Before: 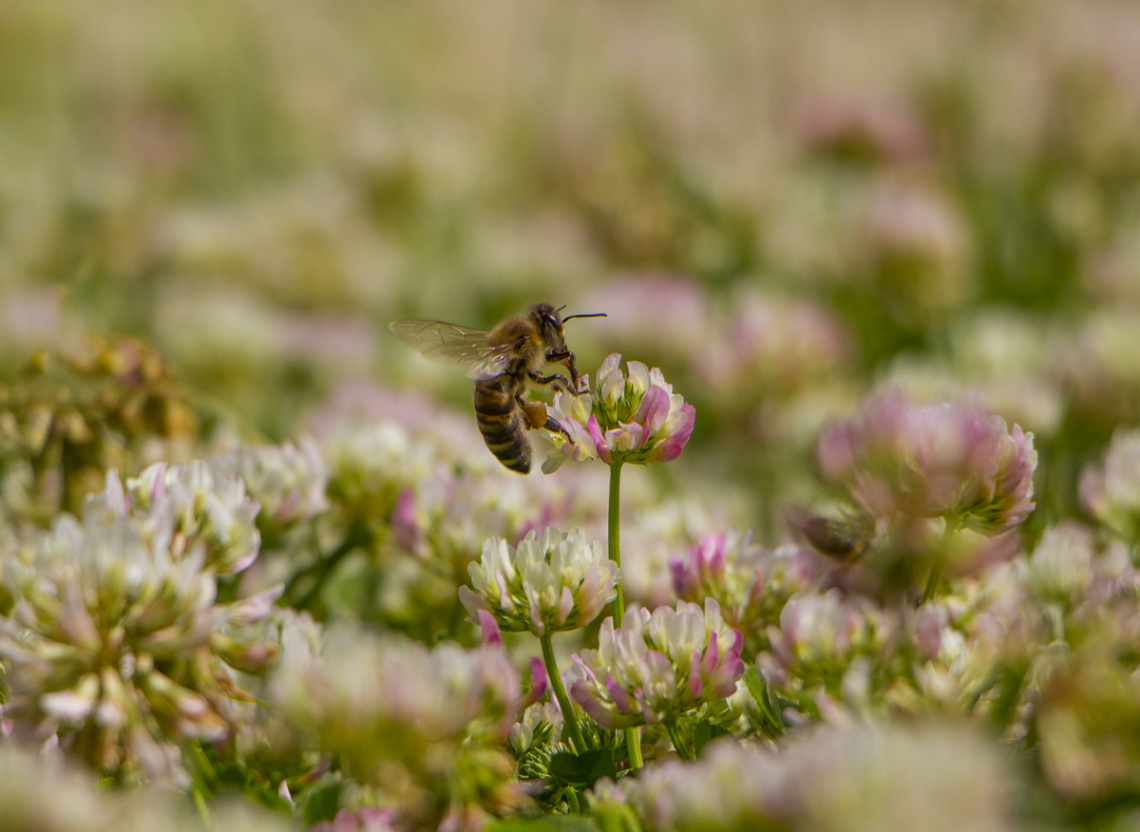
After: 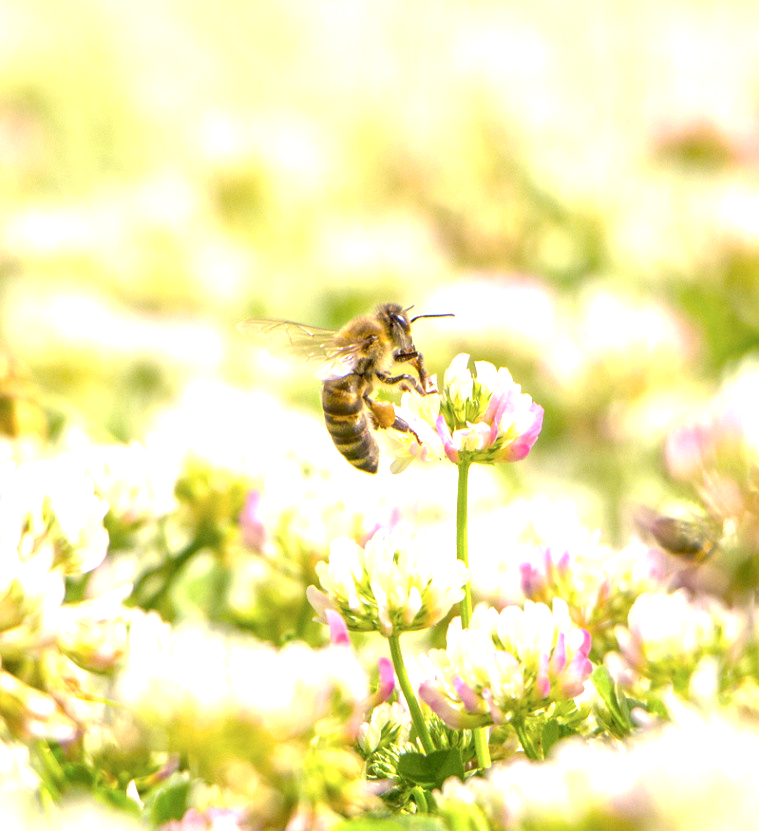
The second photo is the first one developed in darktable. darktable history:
color balance: contrast -15%
exposure: black level correction 0.001, exposure 2.607 EV, compensate exposure bias true, compensate highlight preservation false
crop and rotate: left 13.409%, right 19.924%
